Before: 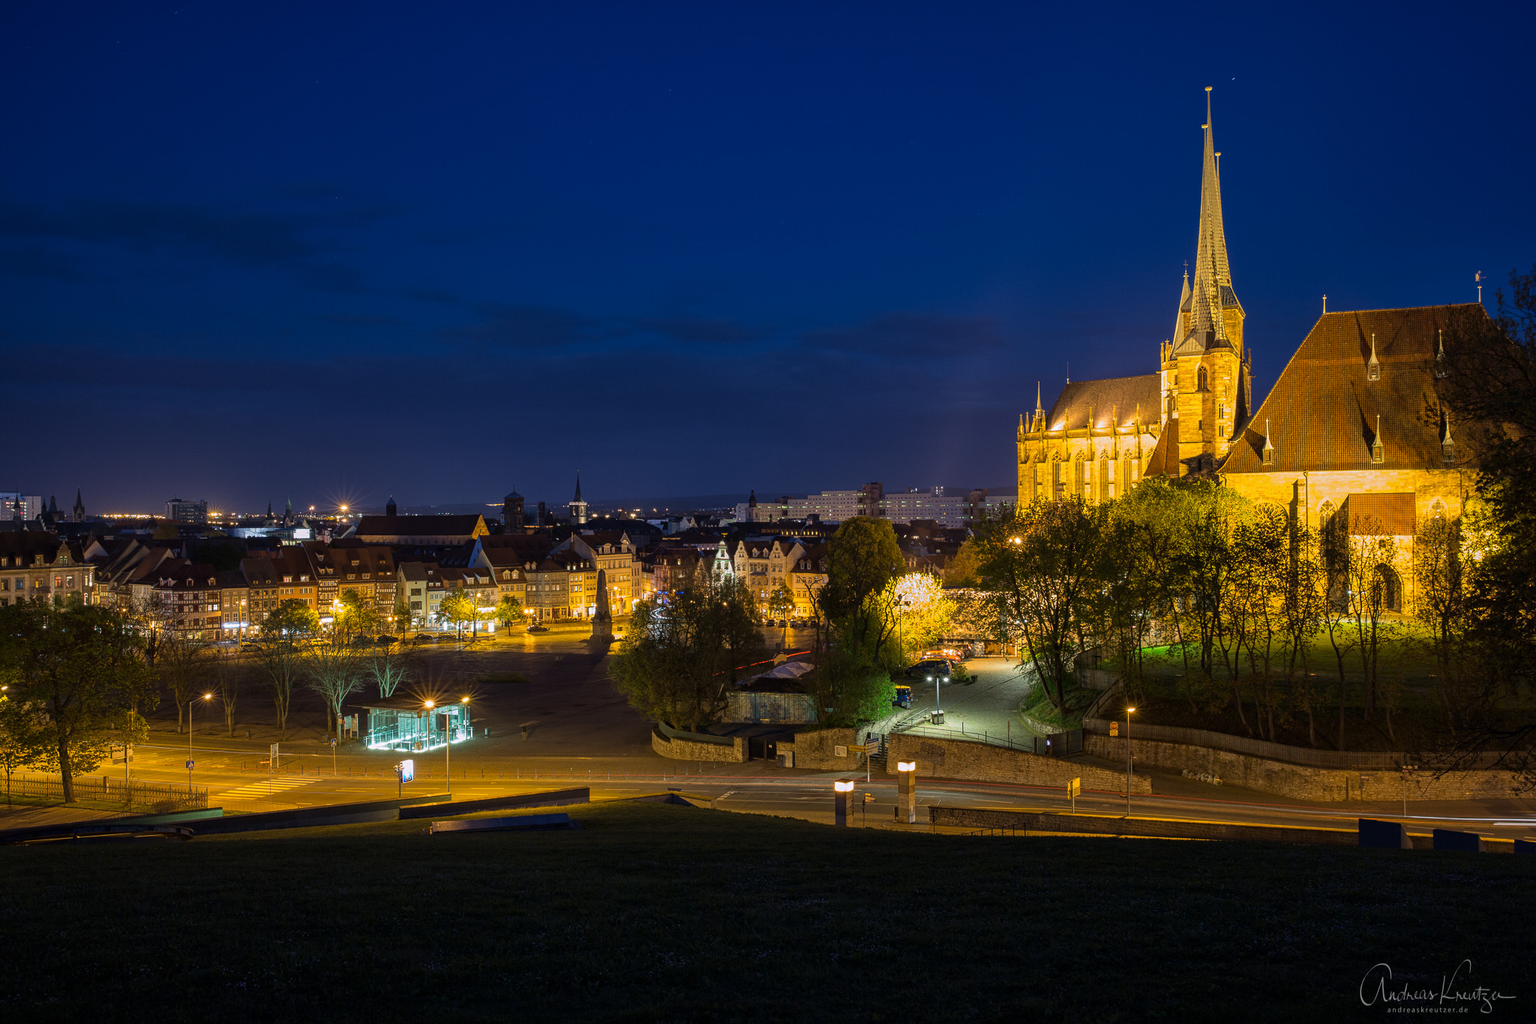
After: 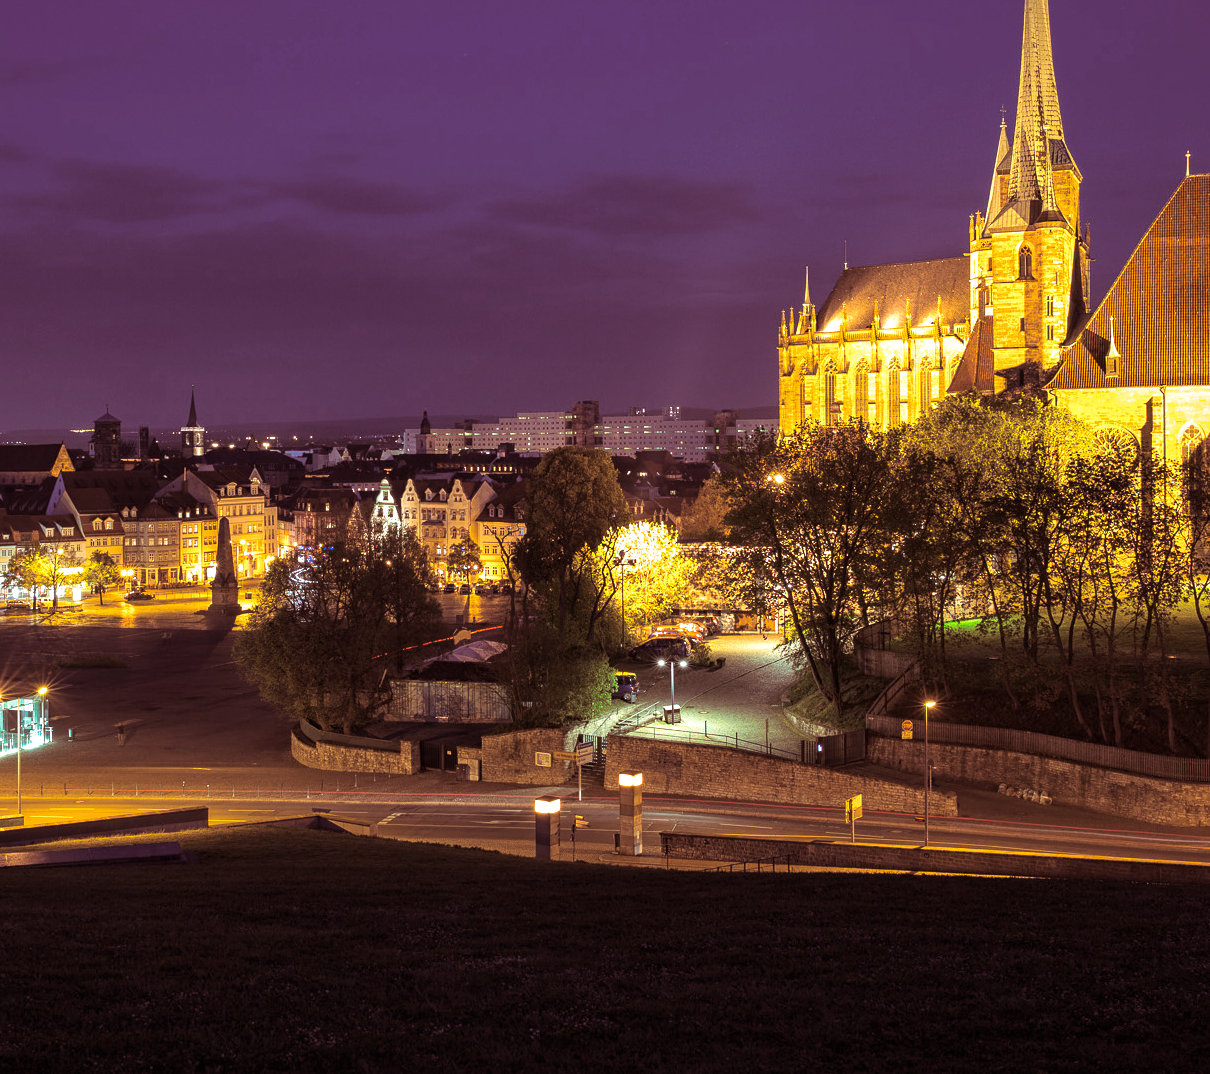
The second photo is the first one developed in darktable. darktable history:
exposure: exposure 0.74 EV, compensate highlight preservation false
split-toning: on, module defaults
crop and rotate: left 28.256%, top 17.734%, right 12.656%, bottom 3.573%
